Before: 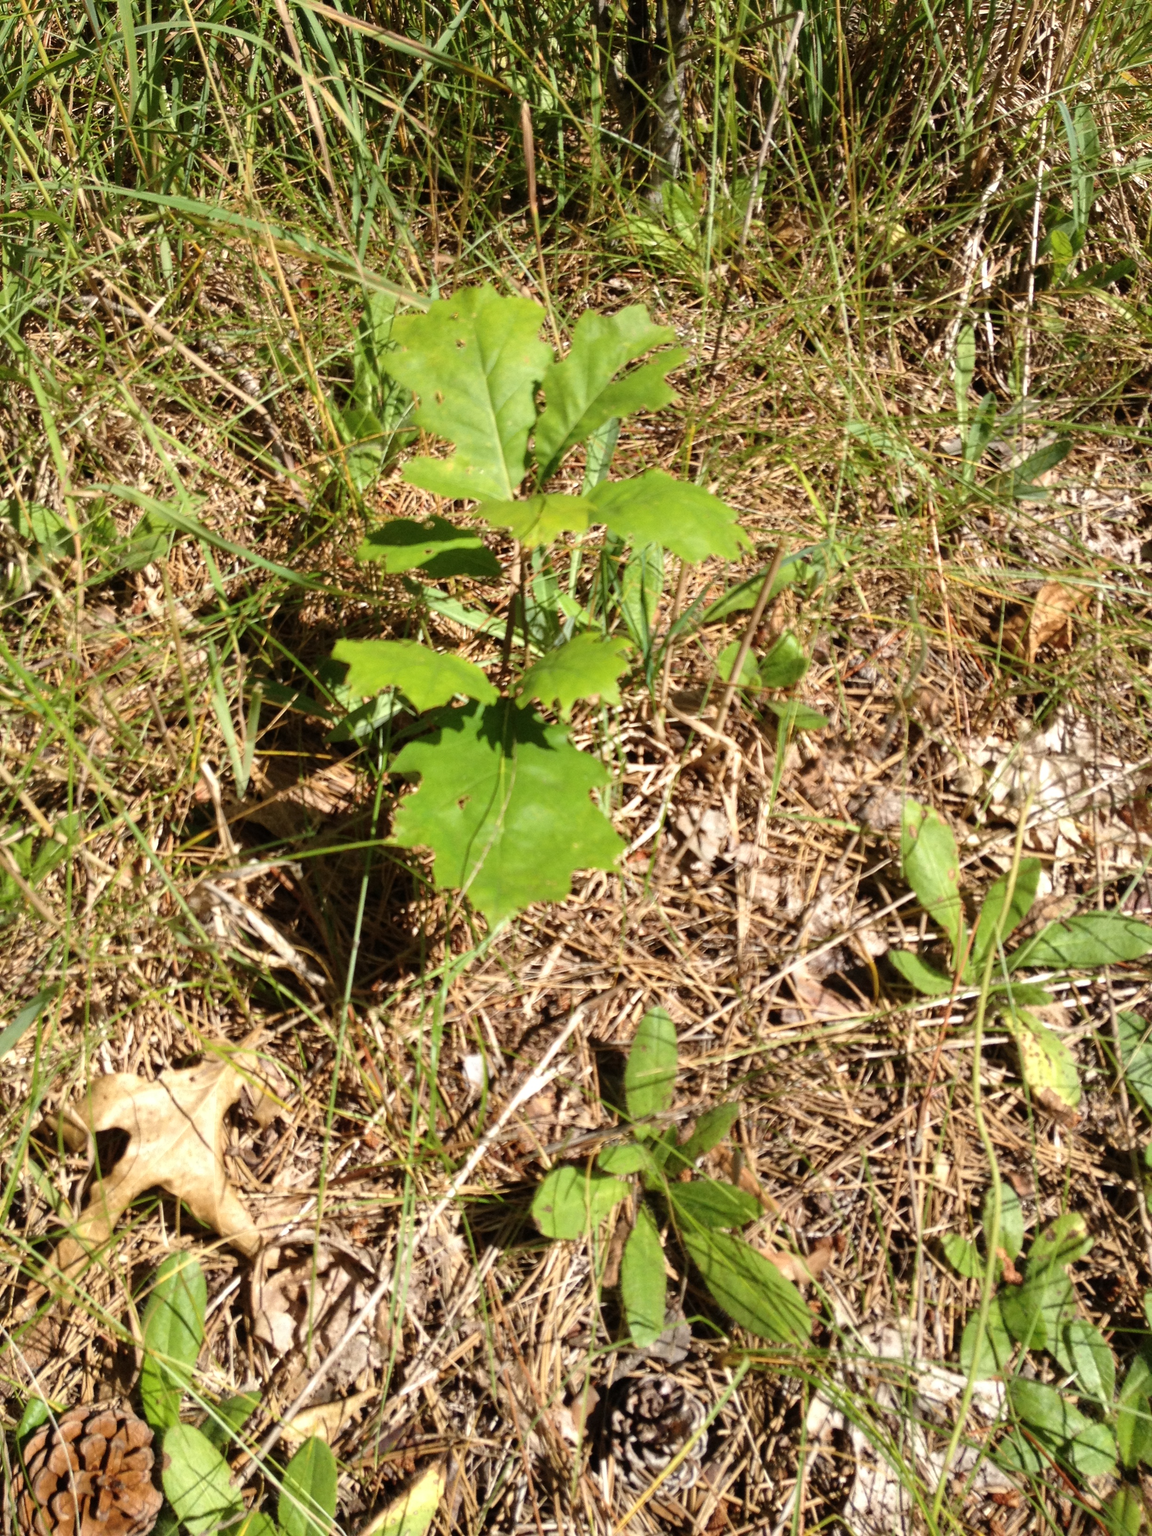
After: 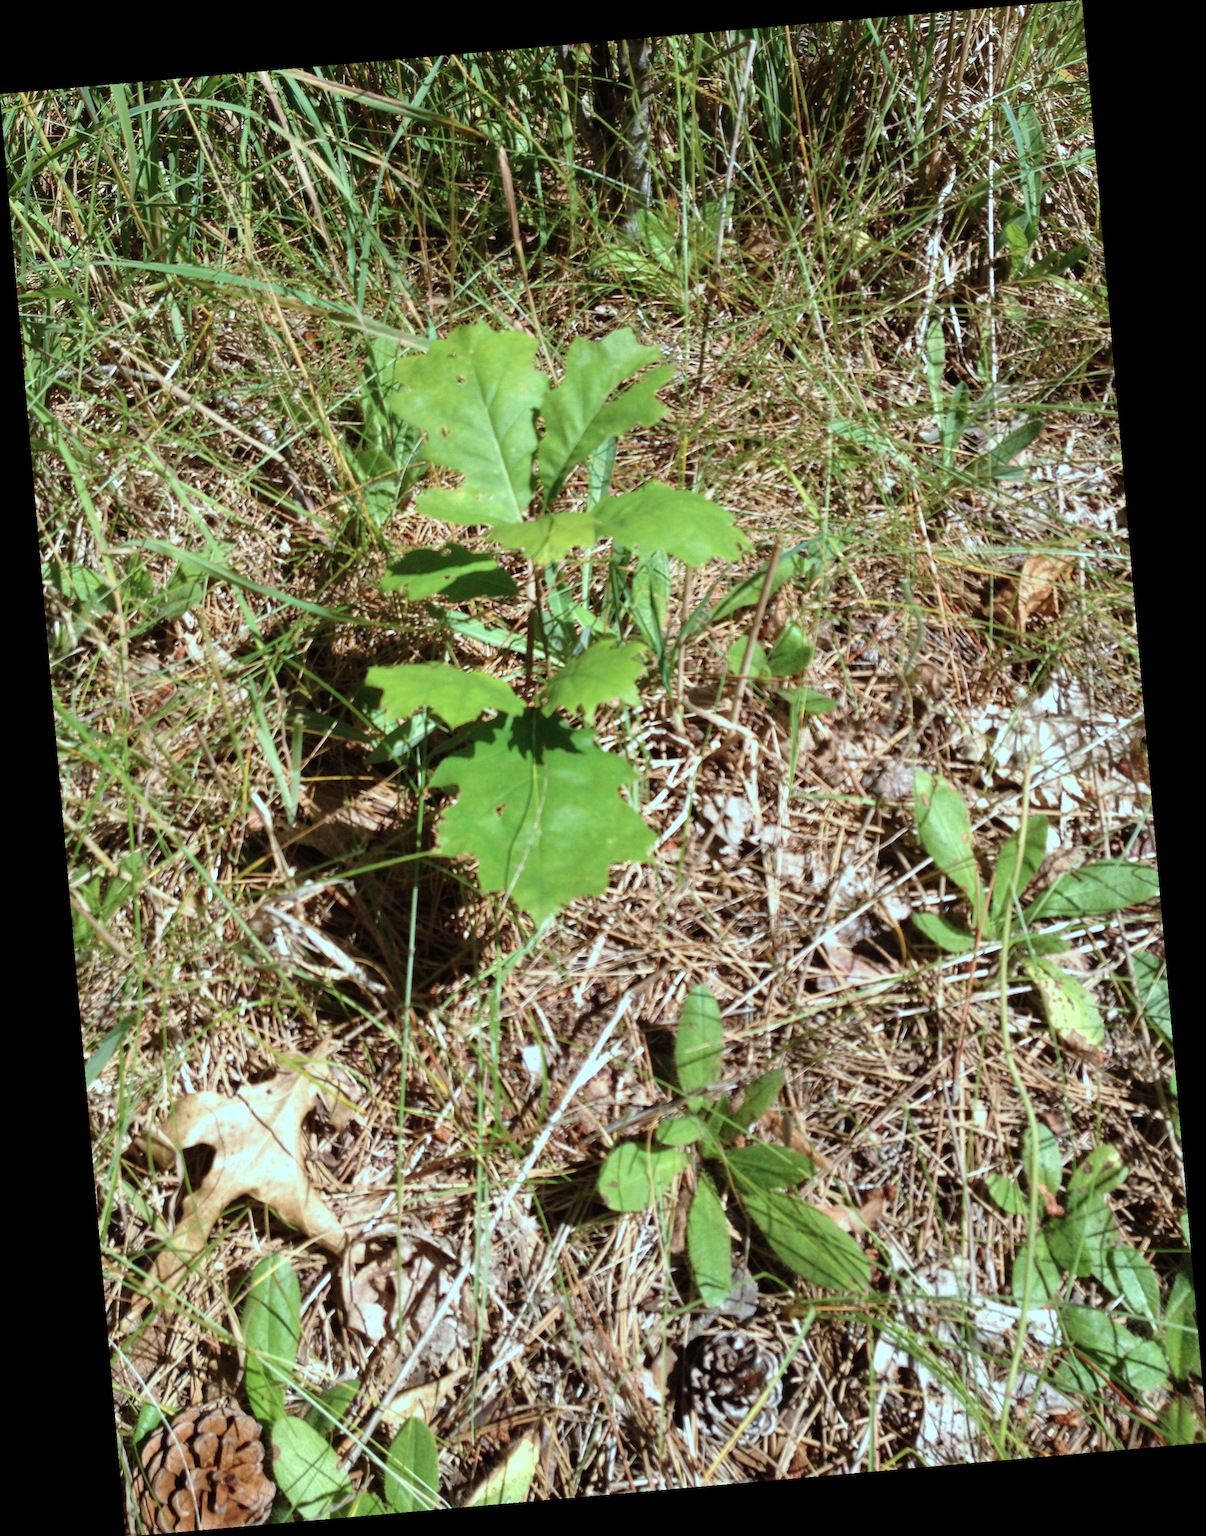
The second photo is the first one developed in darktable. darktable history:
color correction: highlights a* -10.69, highlights b* -19.19
rotate and perspective: rotation -4.98°, automatic cropping off
